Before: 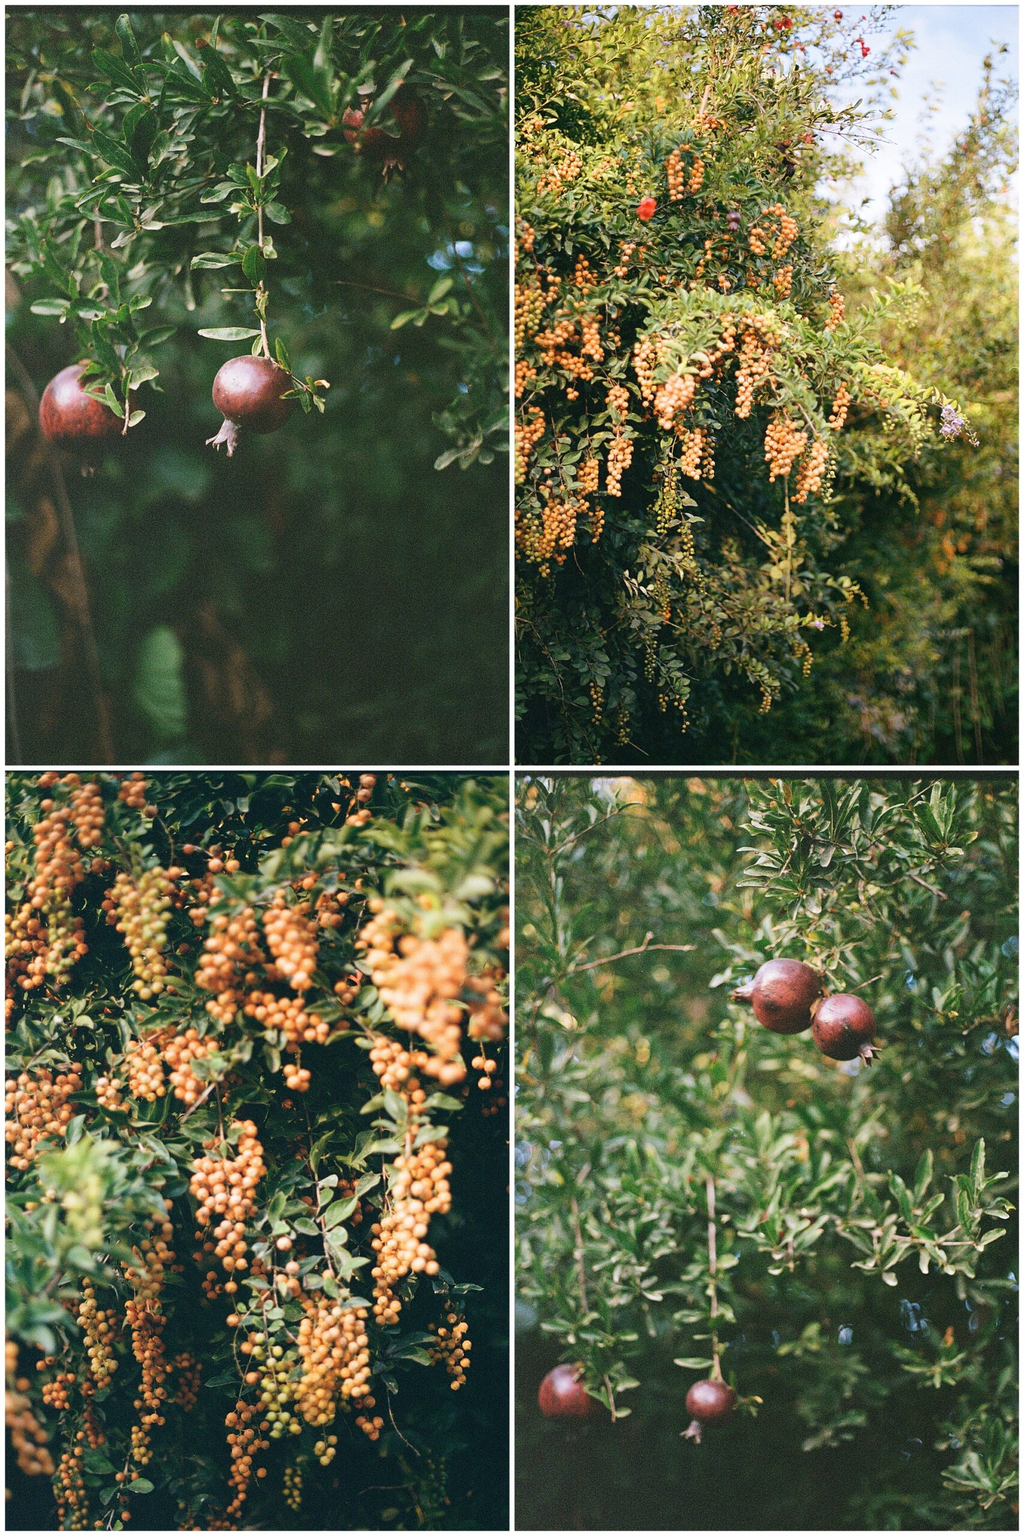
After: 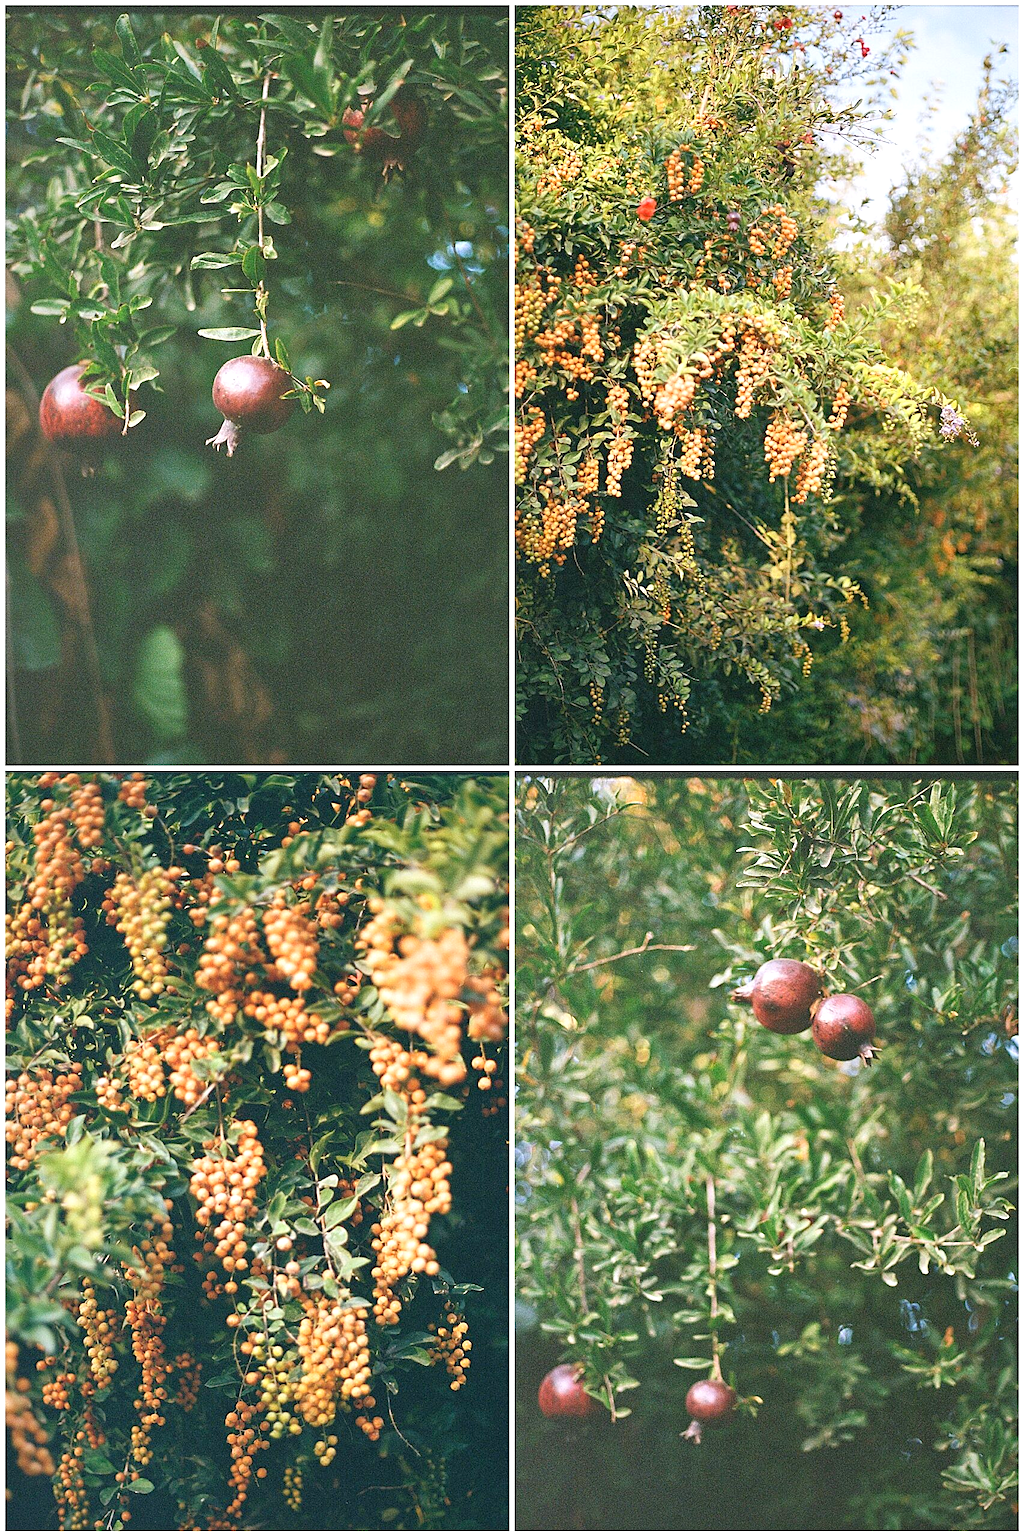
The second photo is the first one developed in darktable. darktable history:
sharpen: on, module defaults
tone equalizer: -8 EV 1 EV, -7 EV 1 EV, -6 EV 1 EV, -5 EV 1 EV, -4 EV 1 EV, -3 EV 0.75 EV, -2 EV 0.5 EV, -1 EV 0.25 EV
exposure: exposure 0.2 EV, compensate highlight preservation false
